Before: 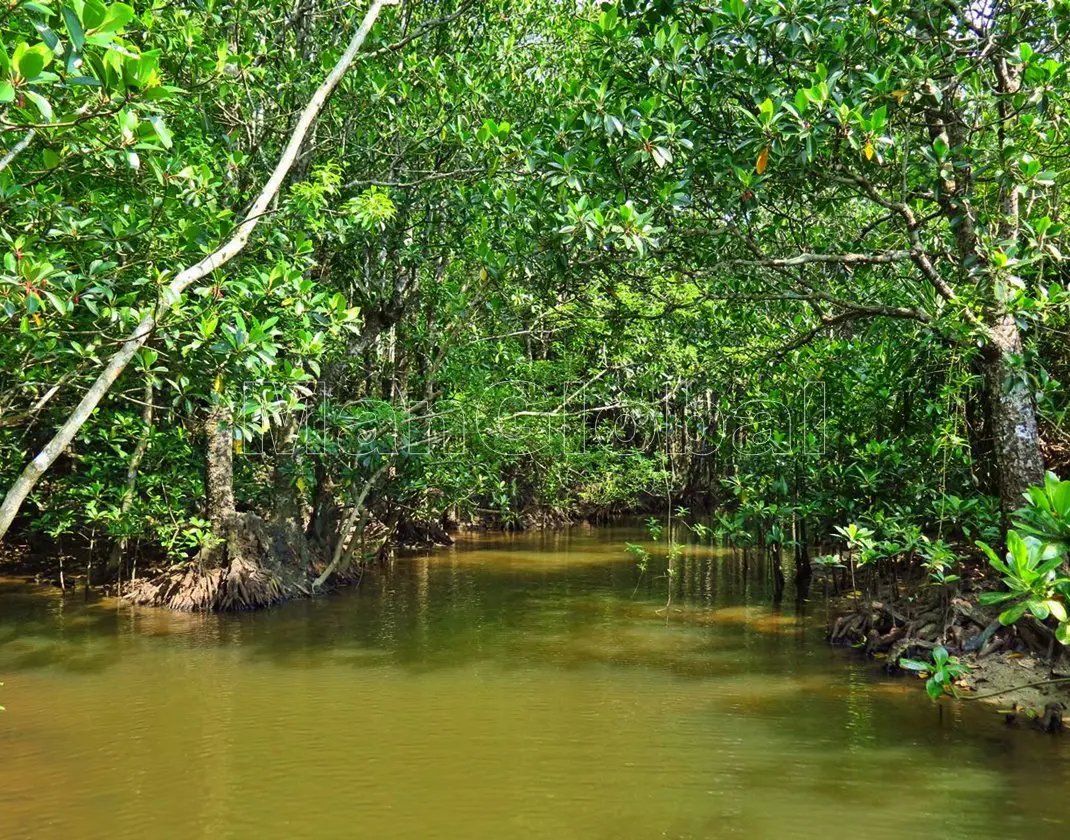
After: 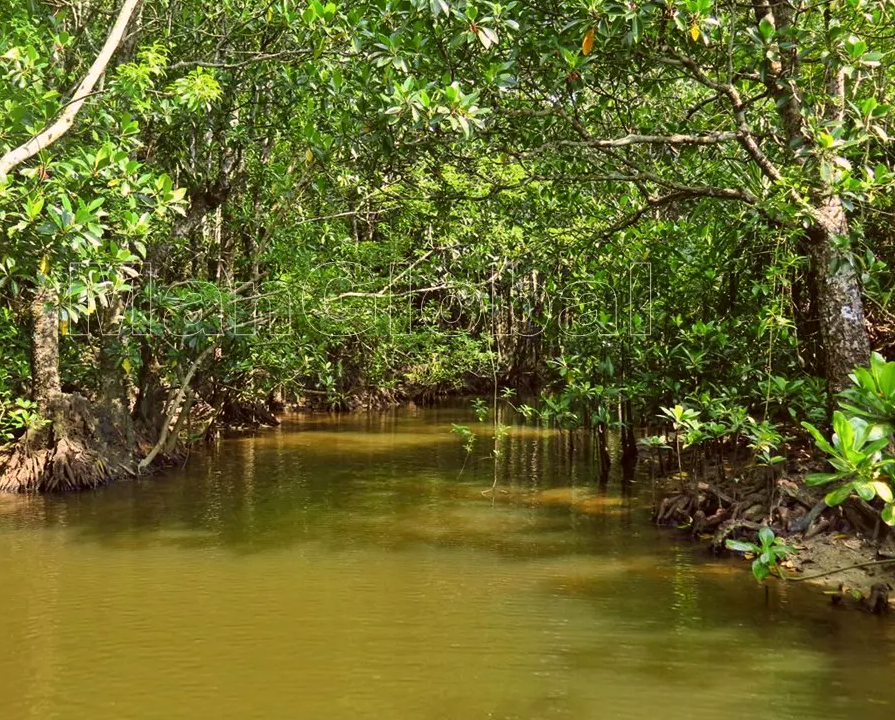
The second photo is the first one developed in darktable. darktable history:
bloom: size 13.65%, threshold 98.39%, strength 4.82%
color correction: highlights a* 6.27, highlights b* 8.19, shadows a* 5.94, shadows b* 7.23, saturation 0.9
crop: left 16.315%, top 14.246%
exposure: compensate highlight preservation false
